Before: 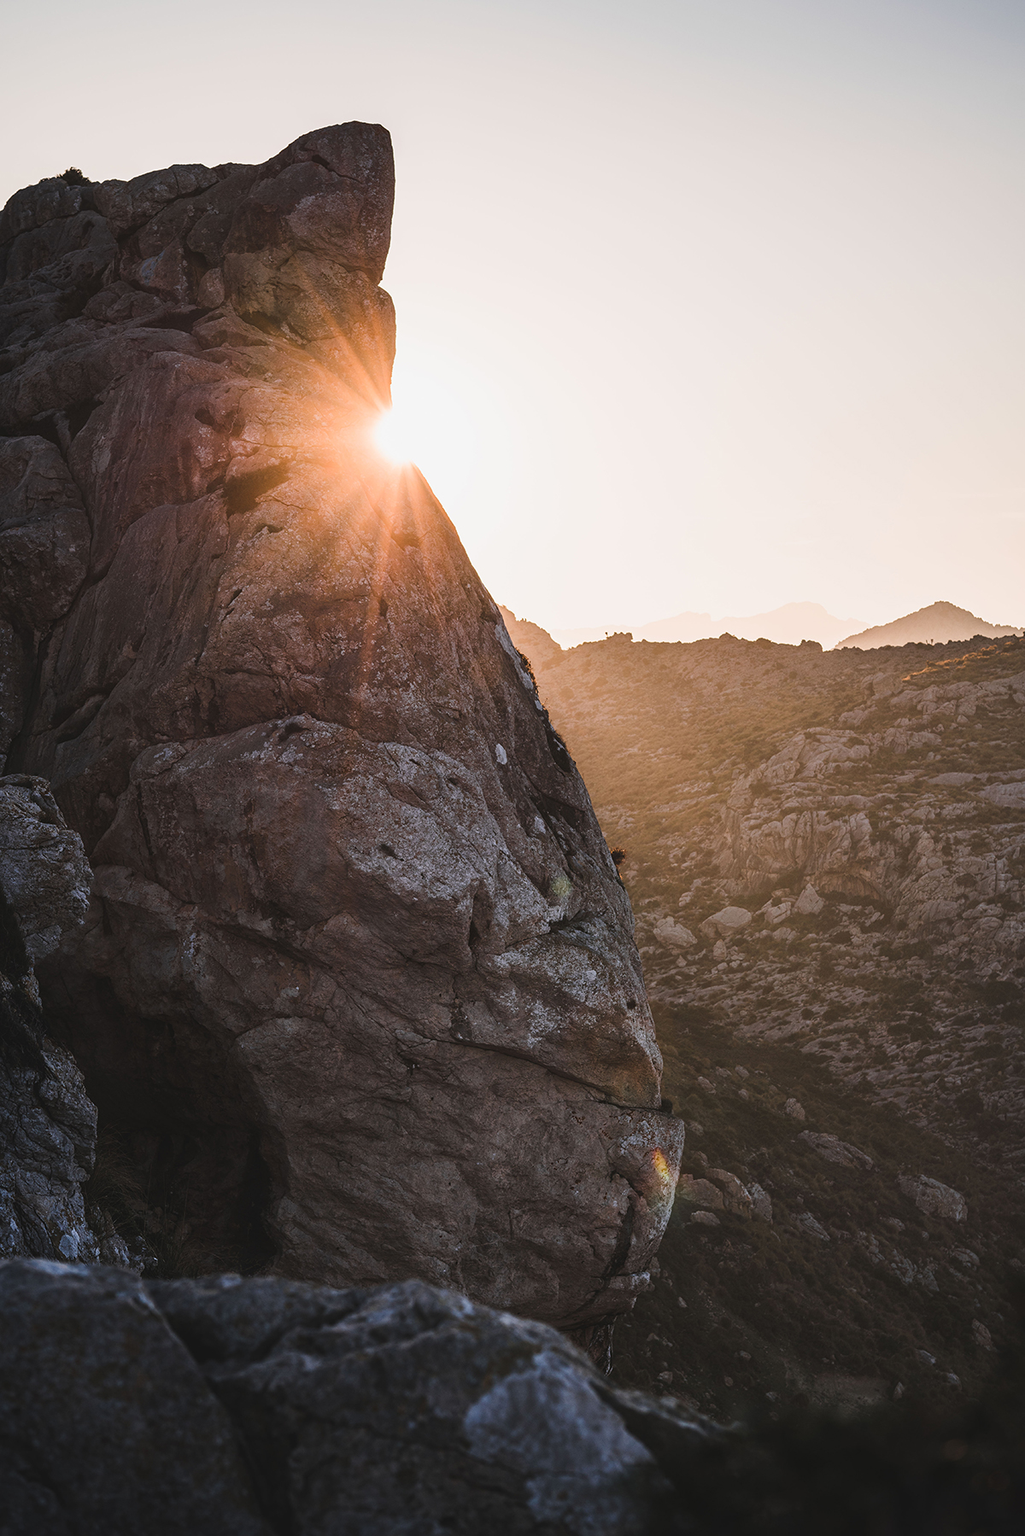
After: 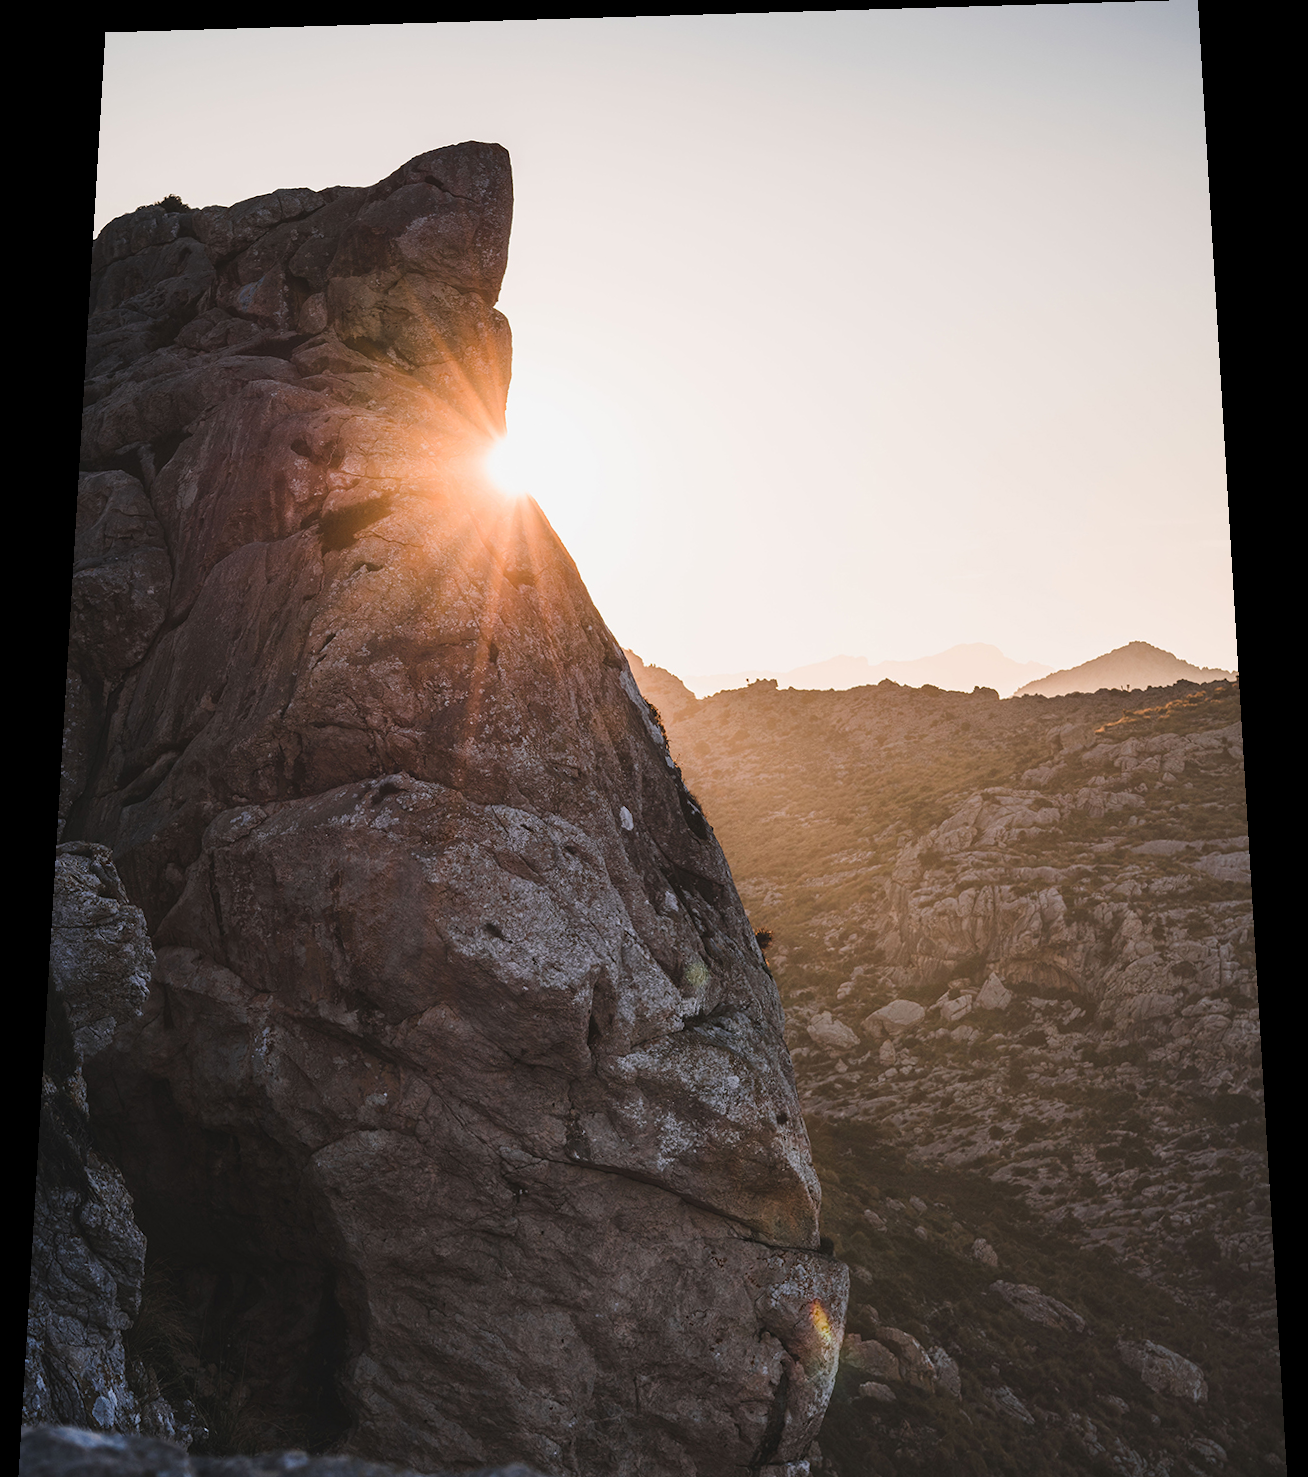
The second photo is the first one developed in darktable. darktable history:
crop: bottom 19.644%
rotate and perspective: rotation 0.128°, lens shift (vertical) -0.181, lens shift (horizontal) -0.044, shear 0.001, automatic cropping off
